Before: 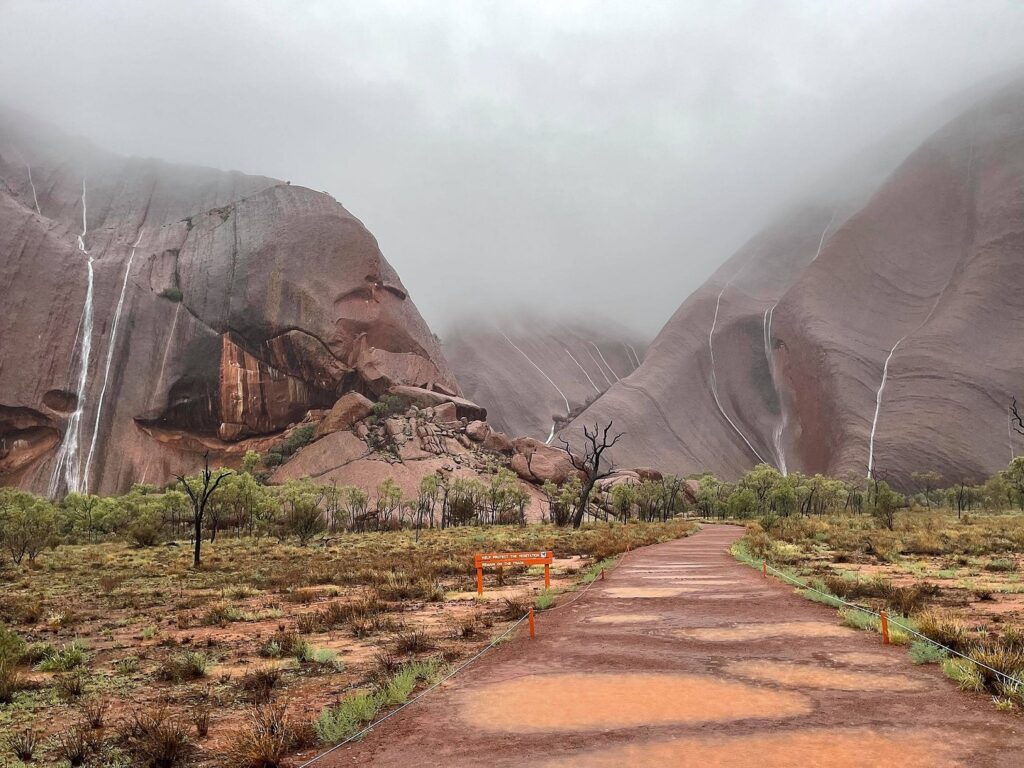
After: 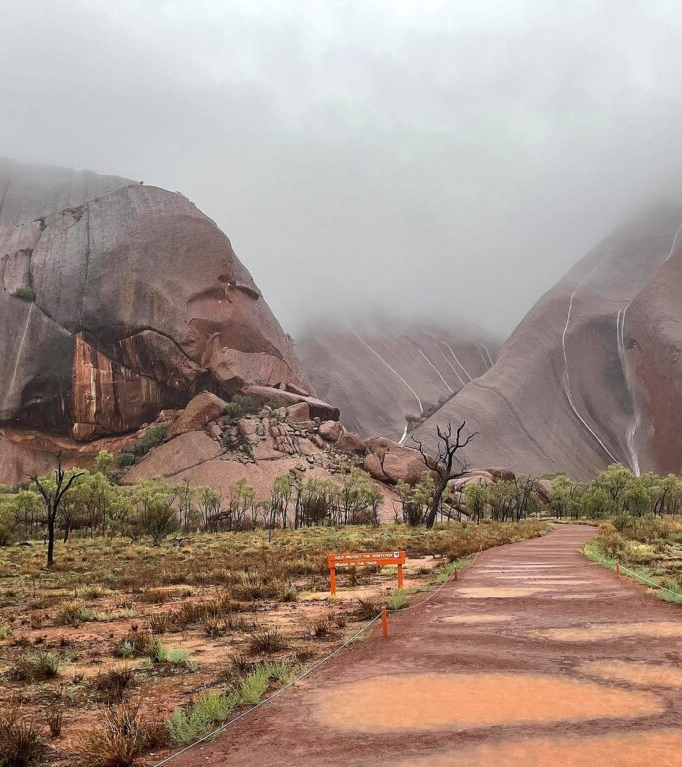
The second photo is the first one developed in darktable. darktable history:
crop and rotate: left 14.366%, right 18.942%
